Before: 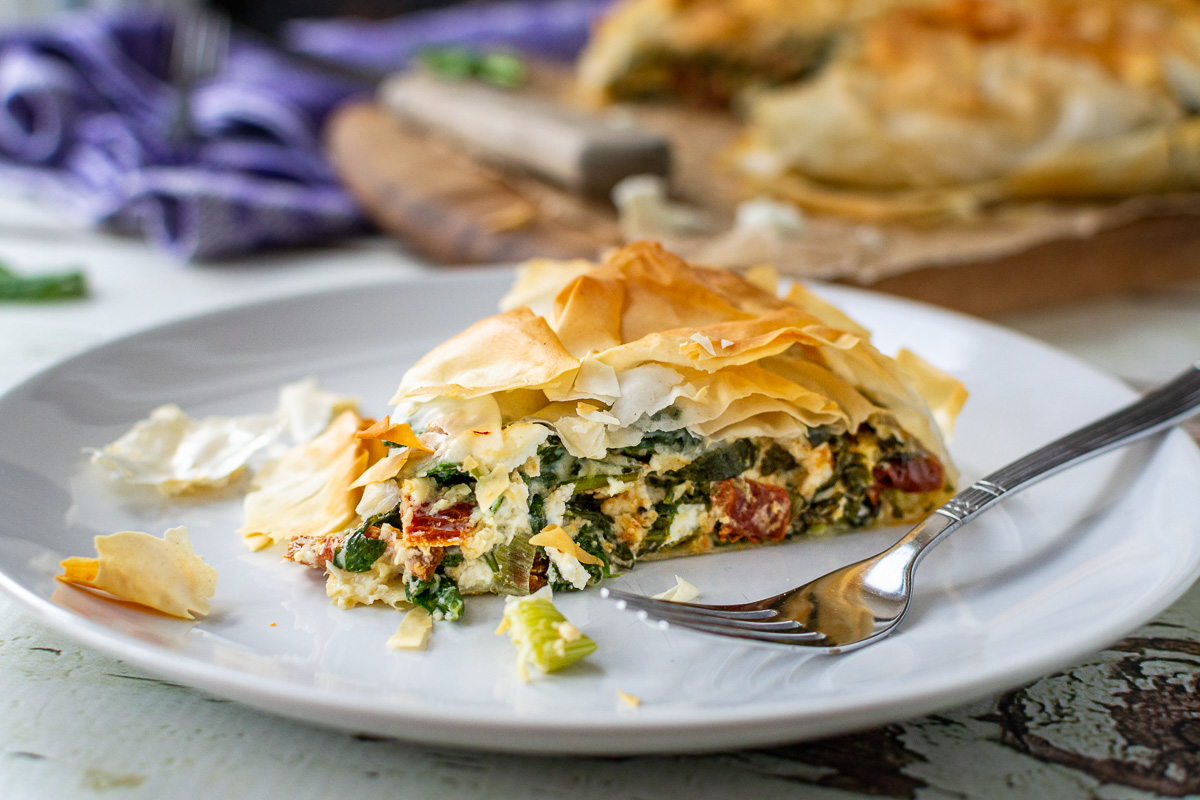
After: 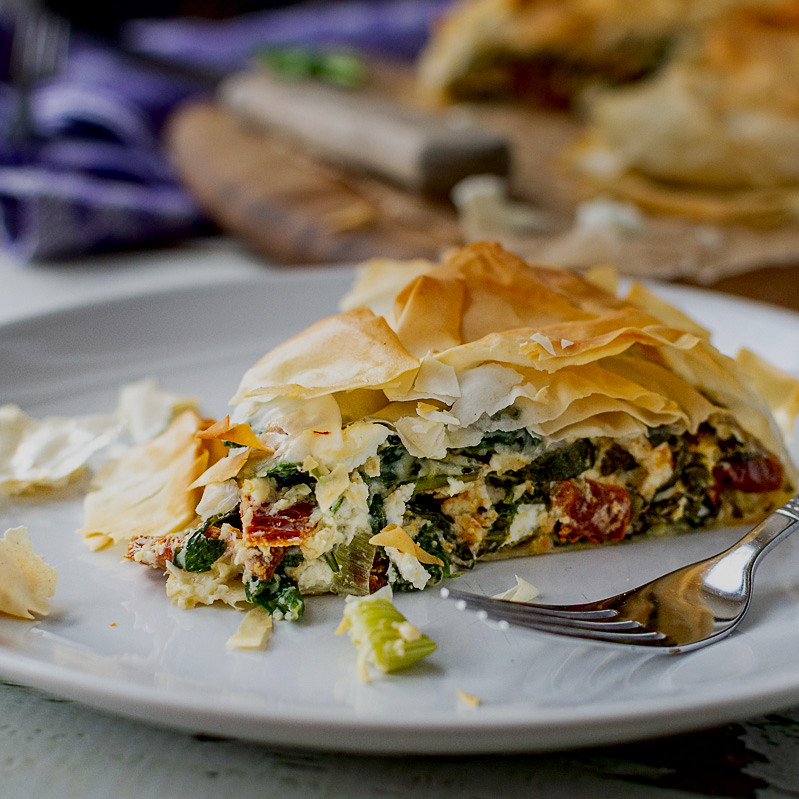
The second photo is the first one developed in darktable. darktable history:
exposure: black level correction 0.009, exposure -0.628 EV, compensate highlight preservation false
crop and rotate: left 13.367%, right 19.981%
shadows and highlights: shadows -61.77, white point adjustment -5.15, highlights 60.31
sharpen: radius 1.284, amount 0.288, threshold 0.048
